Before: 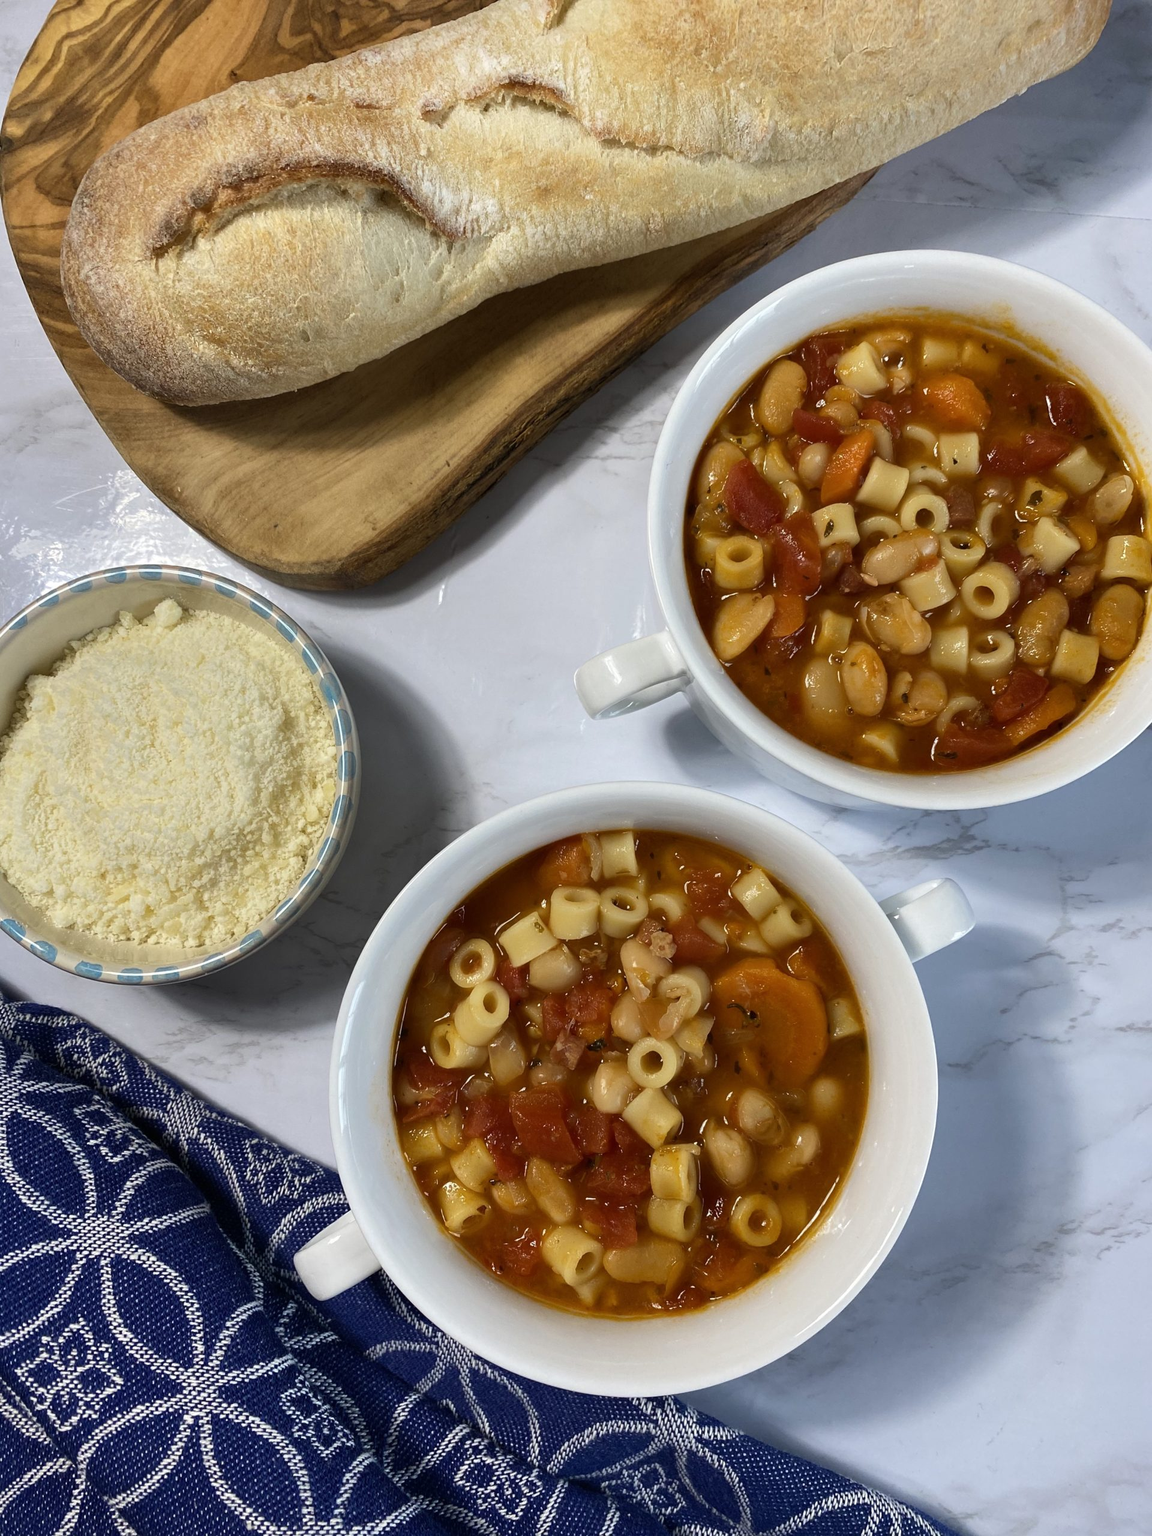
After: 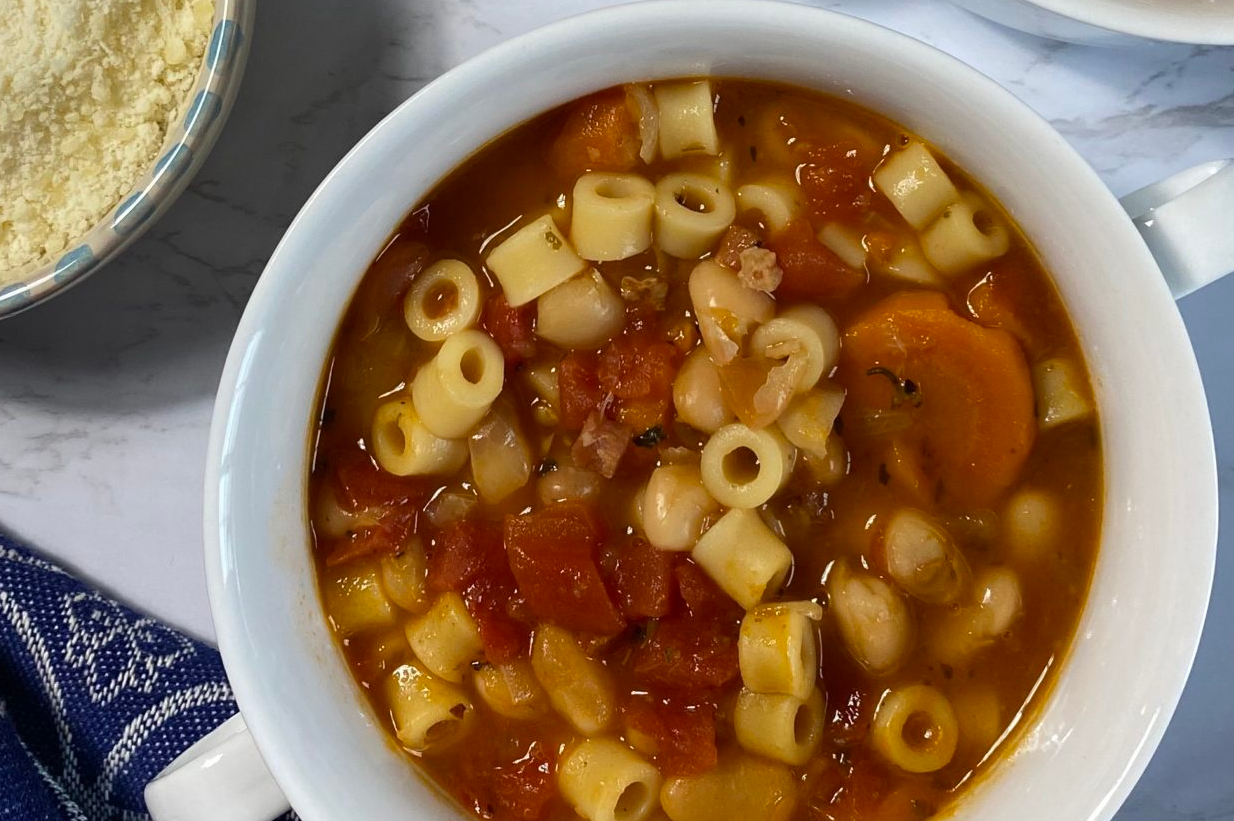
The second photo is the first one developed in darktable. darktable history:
crop: left 18.009%, top 50.979%, right 17.701%, bottom 16.938%
